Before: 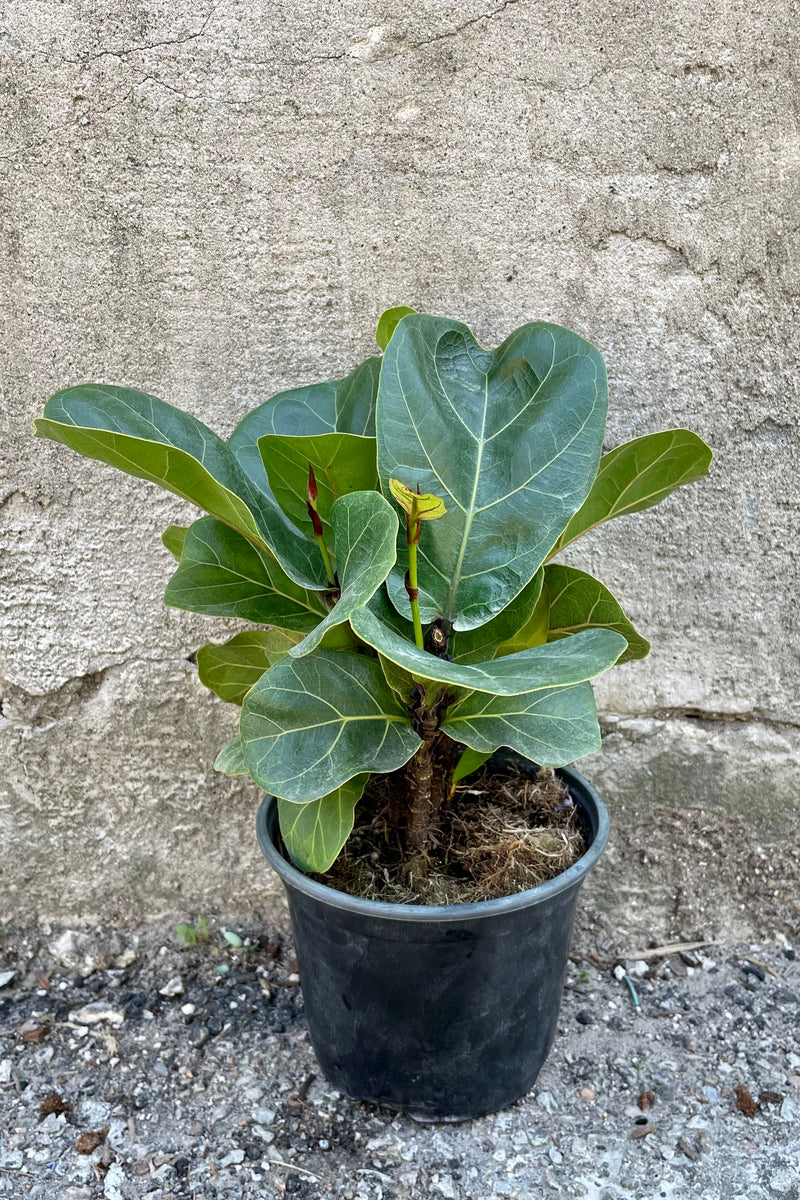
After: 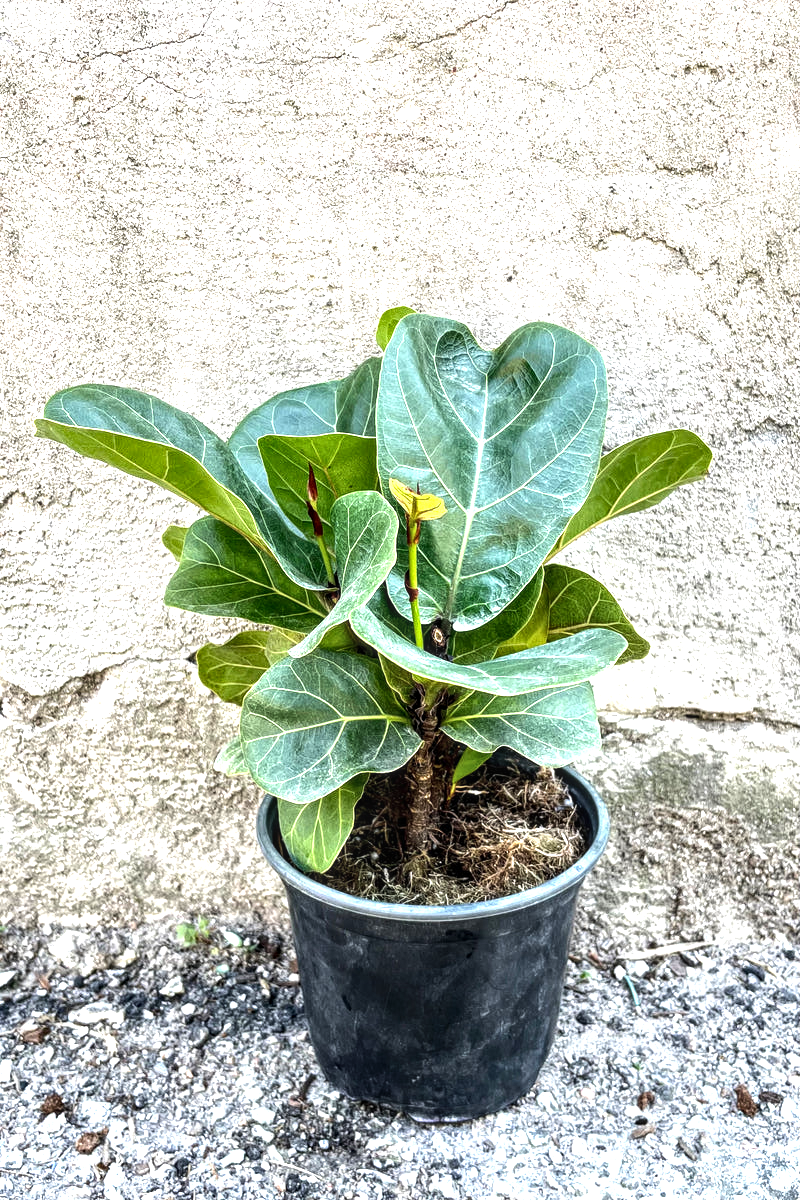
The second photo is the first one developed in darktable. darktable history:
exposure: exposure 0.648 EV, compensate highlight preservation false
tone equalizer: -8 EV -0.75 EV, -7 EV -0.7 EV, -6 EV -0.6 EV, -5 EV -0.4 EV, -3 EV 0.4 EV, -2 EV 0.6 EV, -1 EV 0.7 EV, +0 EV 0.75 EV, edges refinement/feathering 500, mask exposure compensation -1.57 EV, preserve details no
local contrast: highlights 61%, detail 143%, midtone range 0.428
